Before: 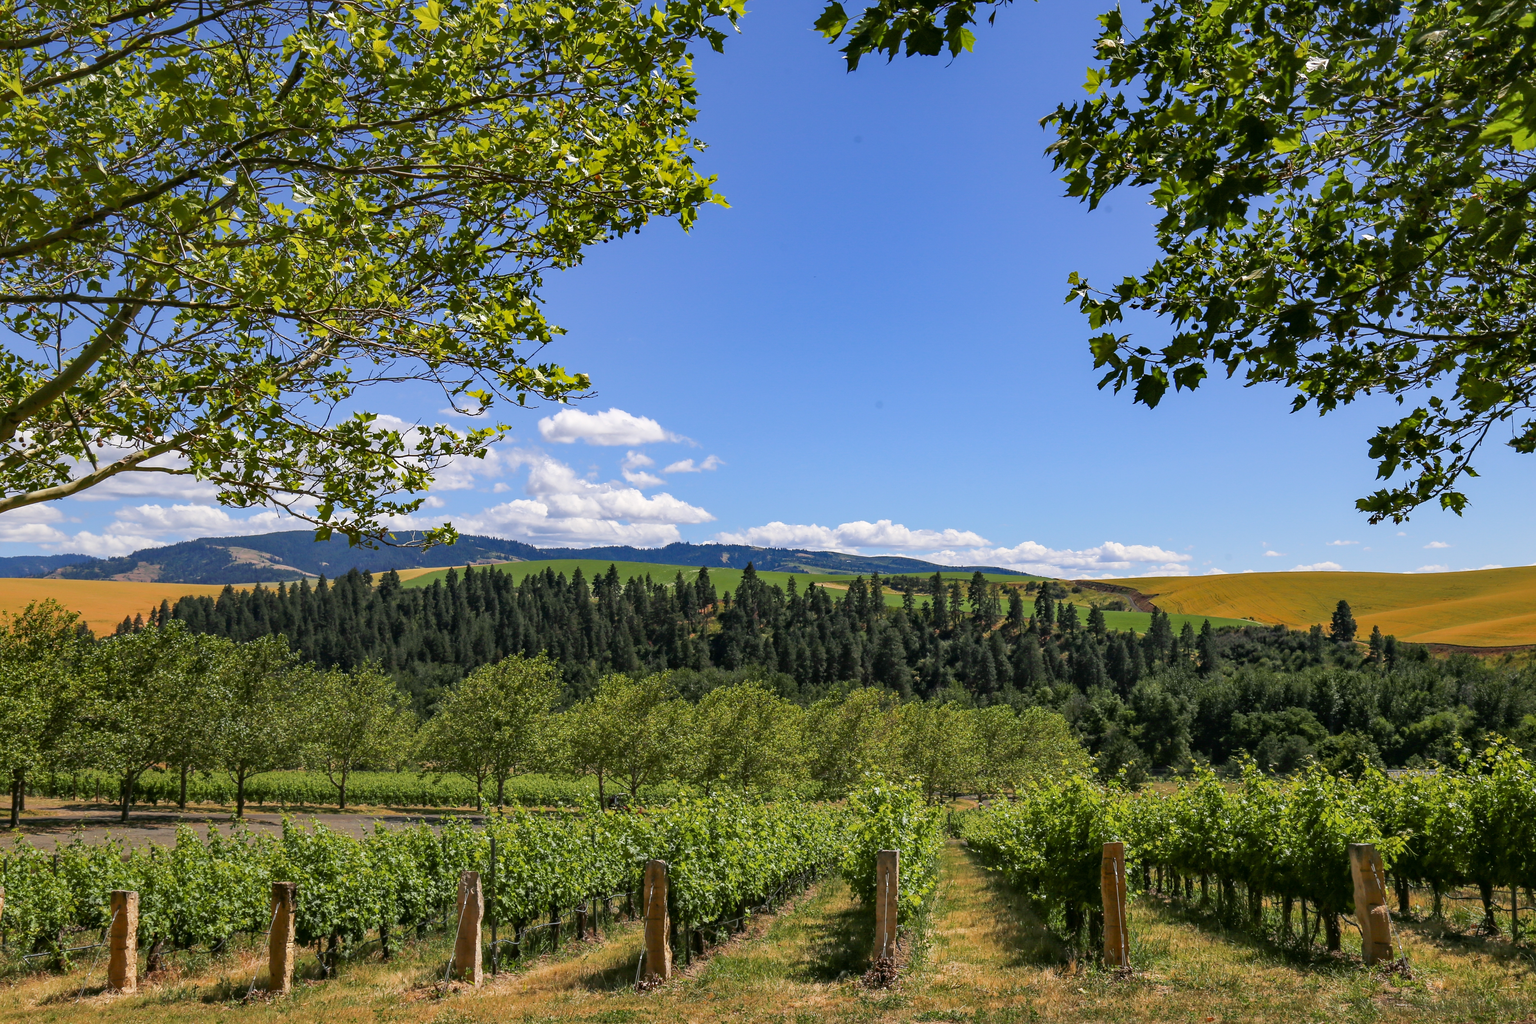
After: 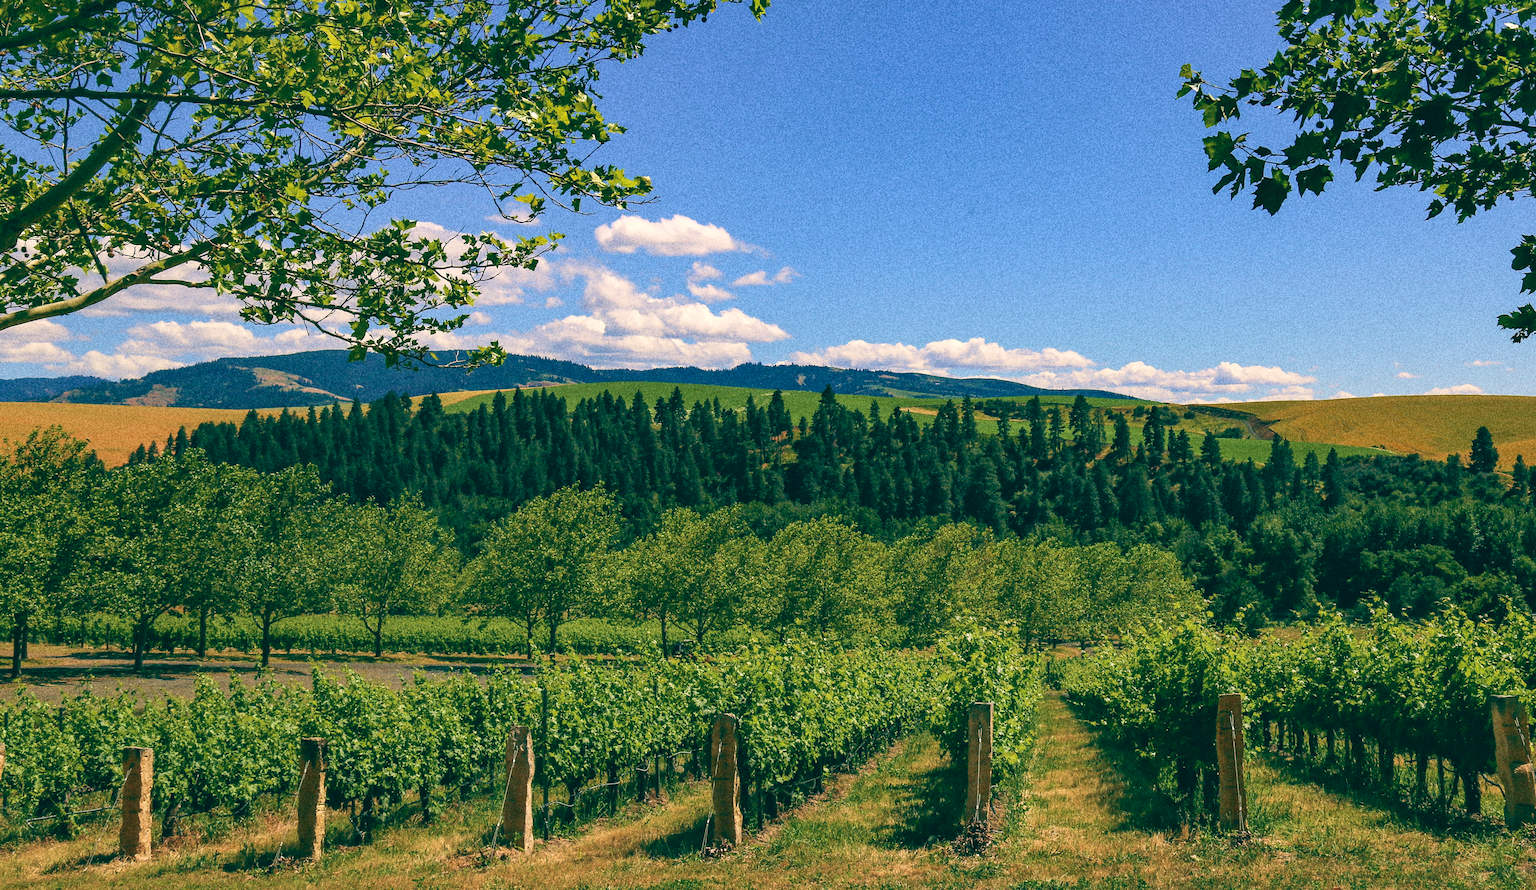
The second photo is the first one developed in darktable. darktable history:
grain: coarseness 10.62 ISO, strength 55.56%
color balance: lift [1.005, 0.99, 1.007, 1.01], gamma [1, 0.979, 1.011, 1.021], gain [0.923, 1.098, 1.025, 0.902], input saturation 90.45%, contrast 7.73%, output saturation 105.91%
crop: top 20.916%, right 9.437%, bottom 0.316%
velvia: strength 45%
